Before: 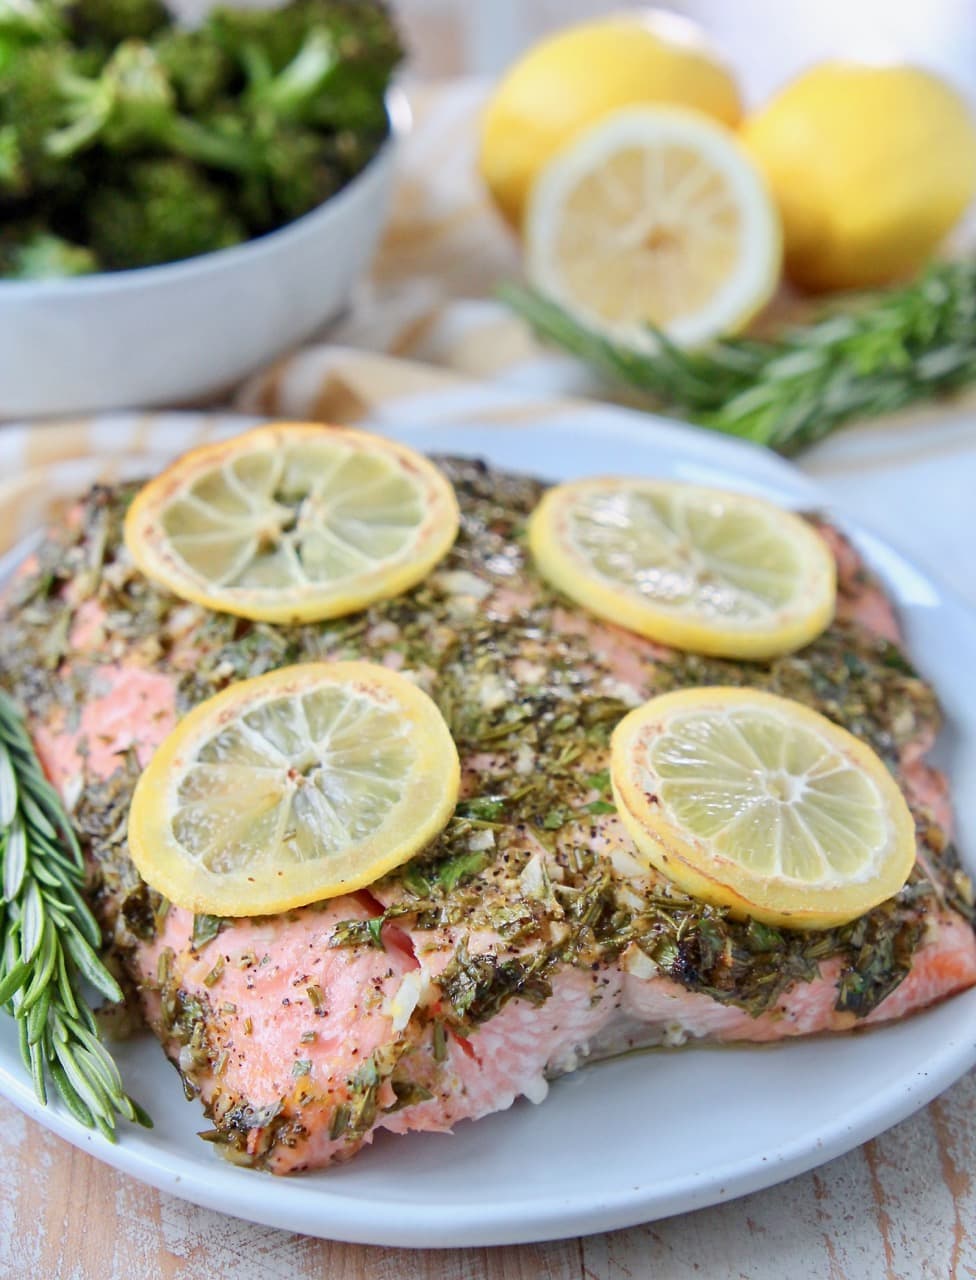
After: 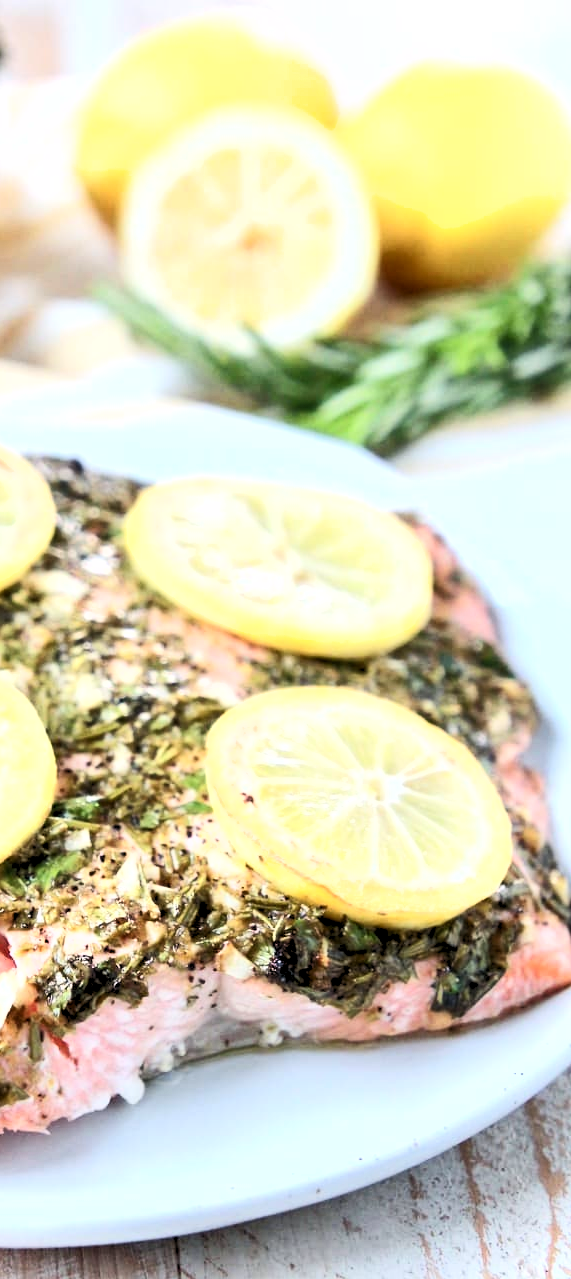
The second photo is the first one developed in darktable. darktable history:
exposure: black level correction 0, exposure 0.7 EV, compensate exposure bias true, compensate highlight preservation false
crop: left 41.402%
tone equalizer: on, module defaults
color balance: mode lift, gamma, gain (sRGB), lift [1, 1, 1.022, 1.026]
shadows and highlights: radius 125.46, shadows 30.51, highlights -30.51, low approximation 0.01, soften with gaussian
rgb levels: levels [[0.034, 0.472, 0.904], [0, 0.5, 1], [0, 0.5, 1]]
contrast equalizer: octaves 7, y [[0.6 ×6], [0.55 ×6], [0 ×6], [0 ×6], [0 ×6]], mix -0.2
contrast brightness saturation: contrast 0.24, brightness 0.09
